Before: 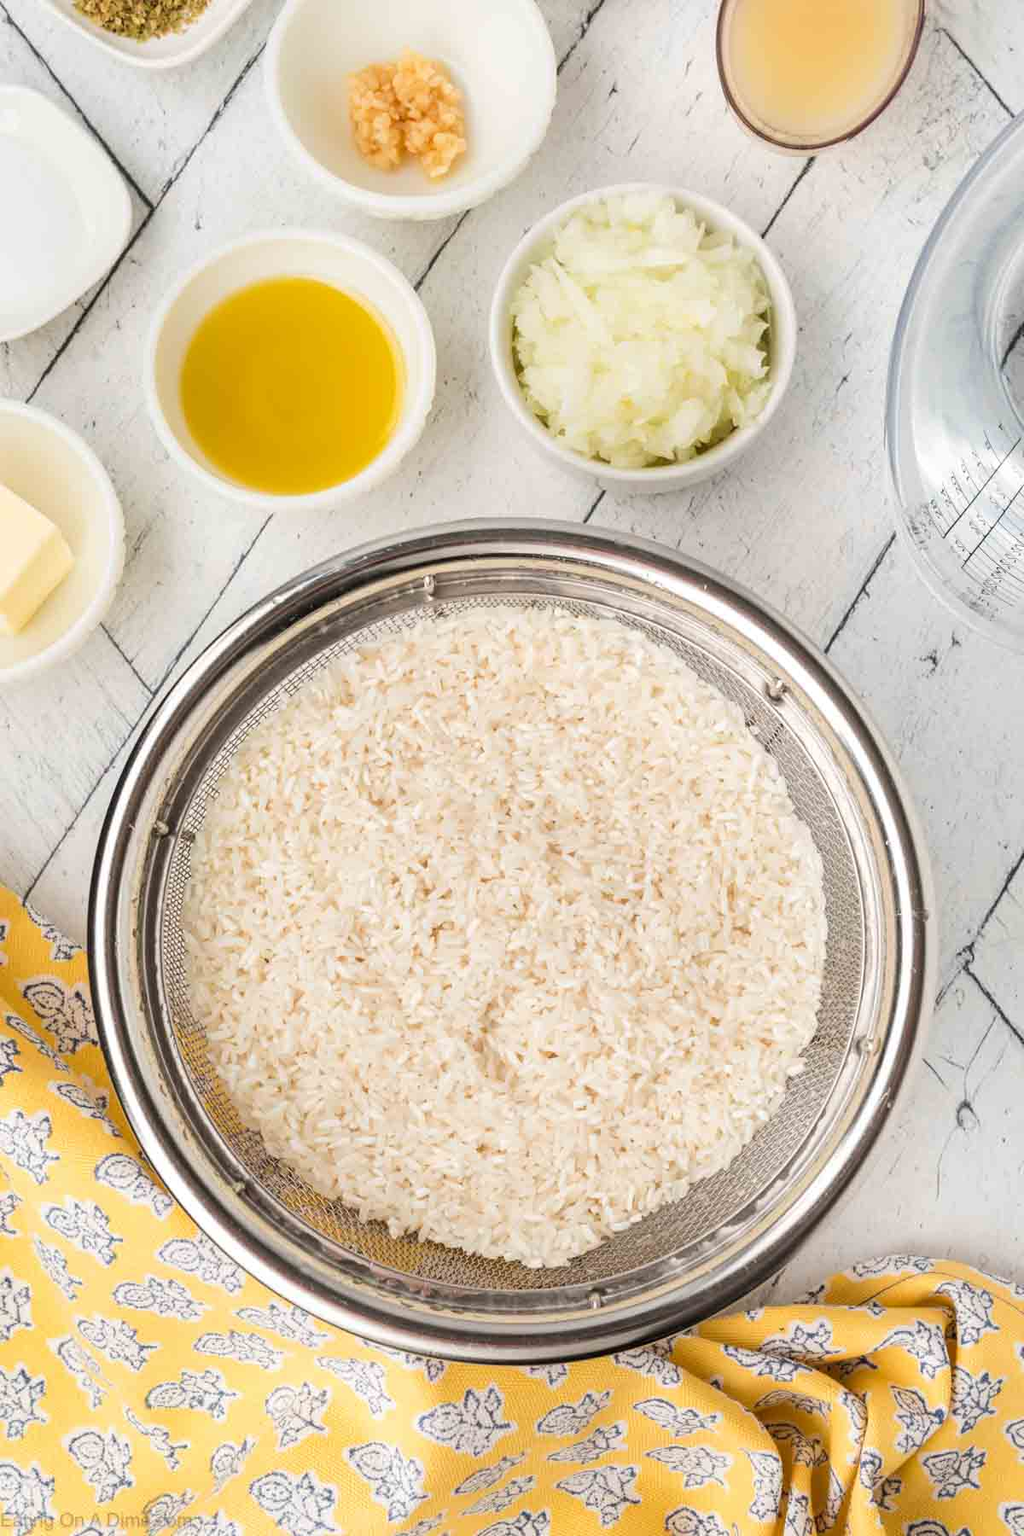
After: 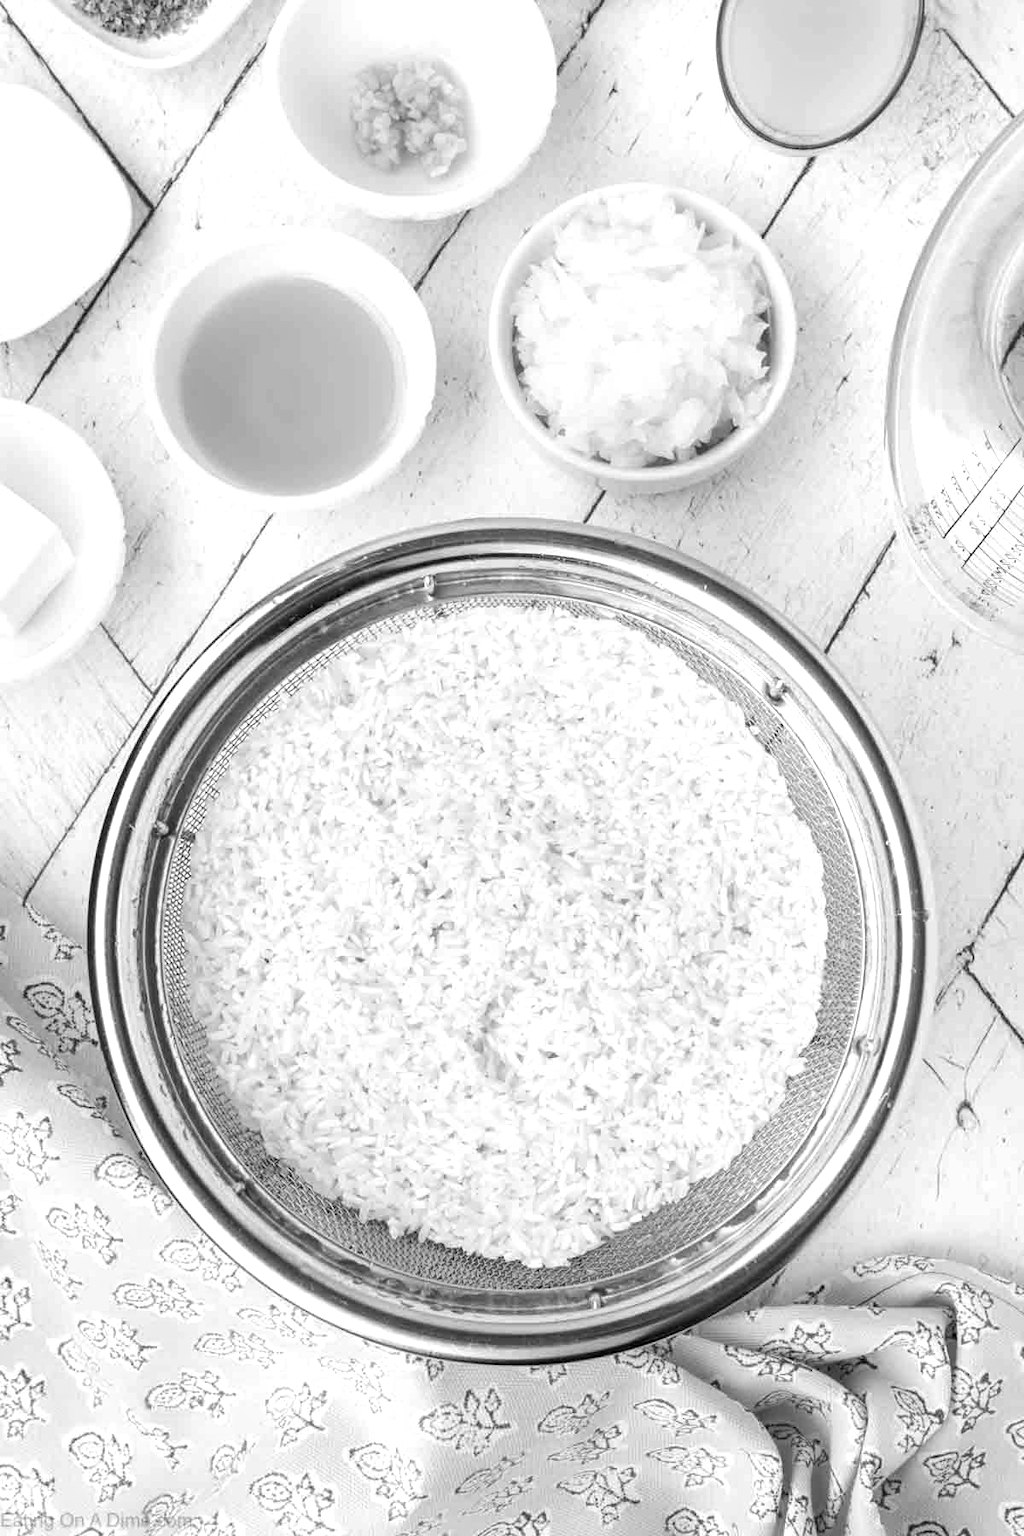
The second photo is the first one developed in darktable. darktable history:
color balance rgb: perceptual saturation grading › global saturation 36%, perceptual brilliance grading › global brilliance 10%, global vibrance 20%
monochrome: on, module defaults
color correction: highlights a* 3.12, highlights b* -1.55, shadows a* -0.101, shadows b* 2.52, saturation 0.98
